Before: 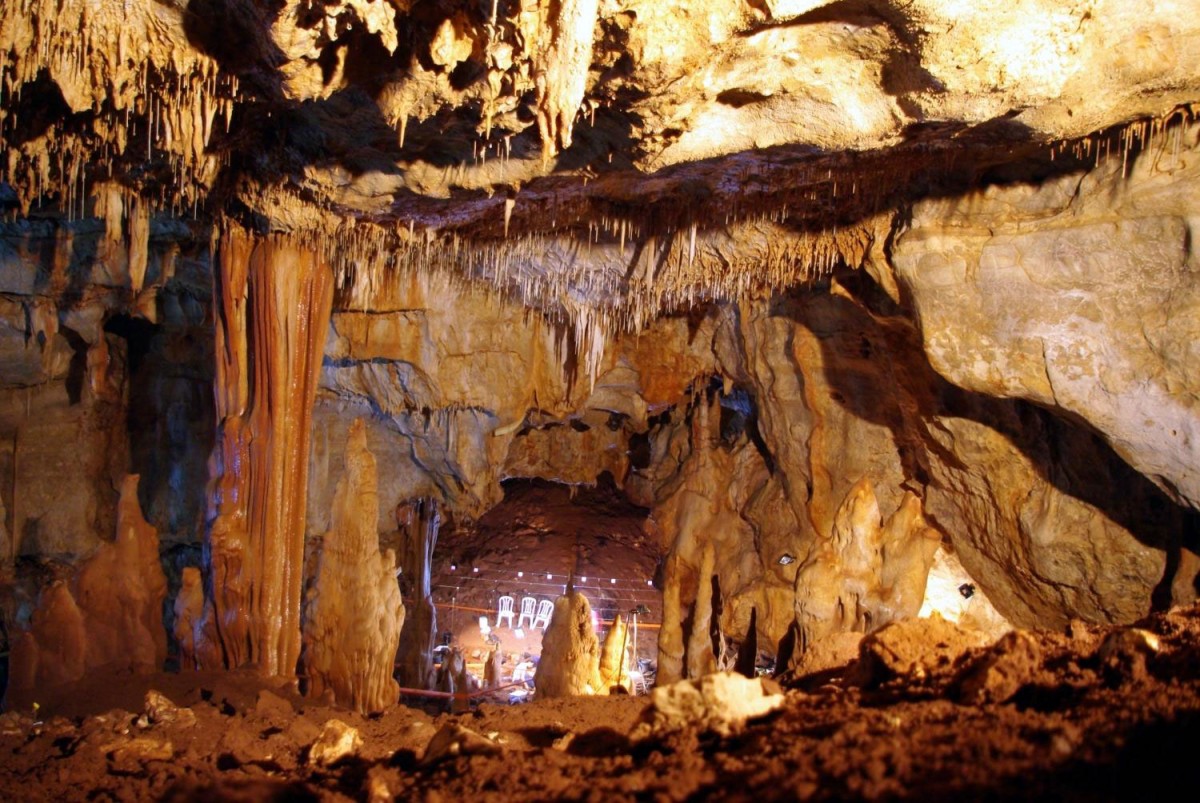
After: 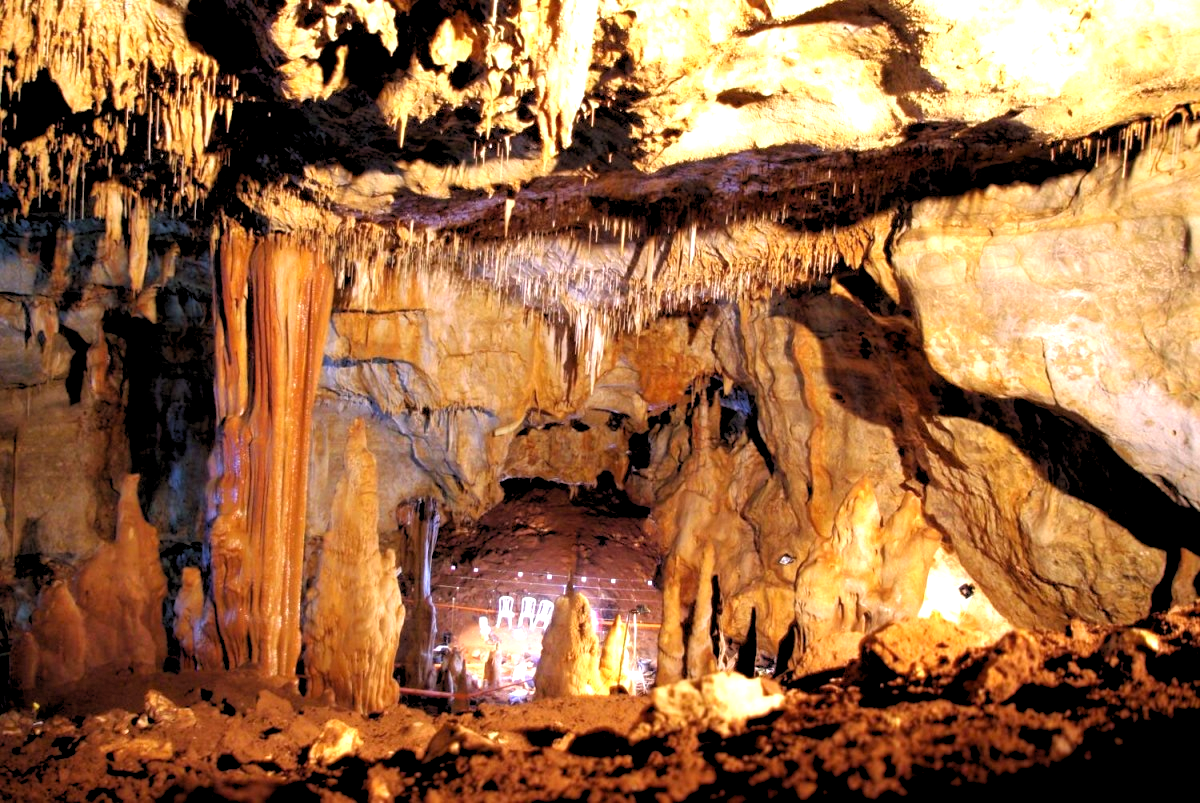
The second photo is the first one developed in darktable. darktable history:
exposure: exposure 0.669 EV, compensate highlight preservation false
rgb levels: levels [[0.013, 0.434, 0.89], [0, 0.5, 1], [0, 0.5, 1]]
